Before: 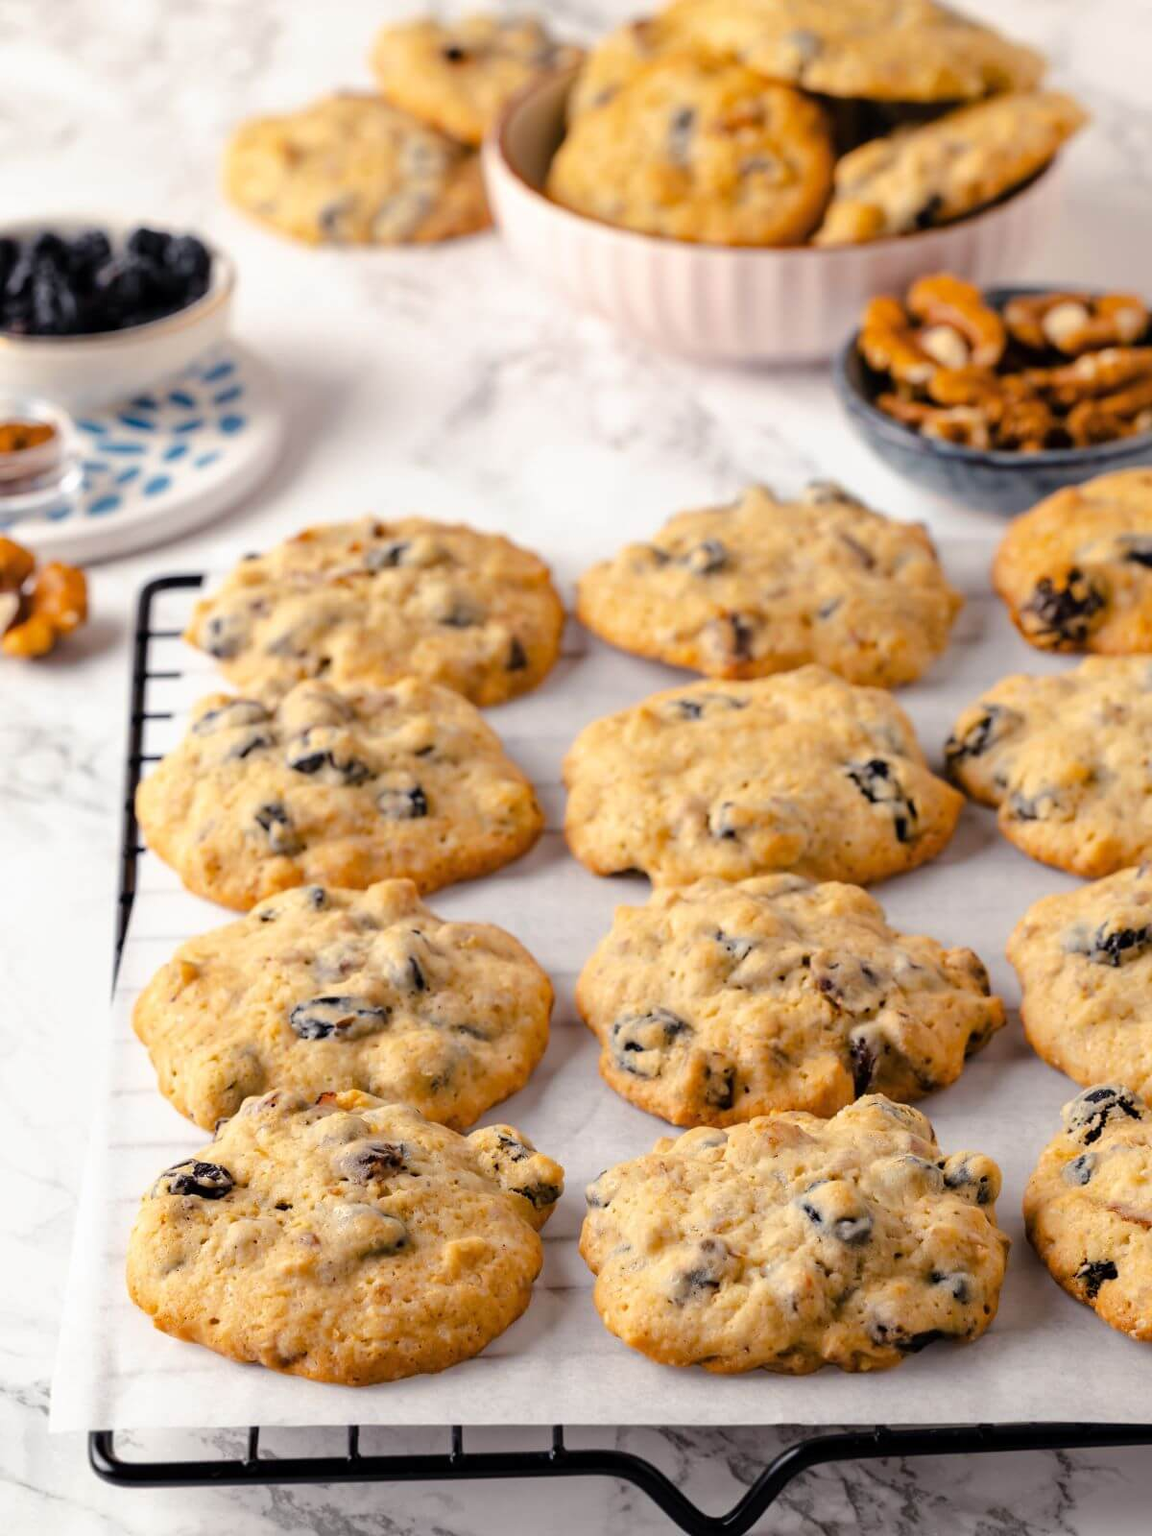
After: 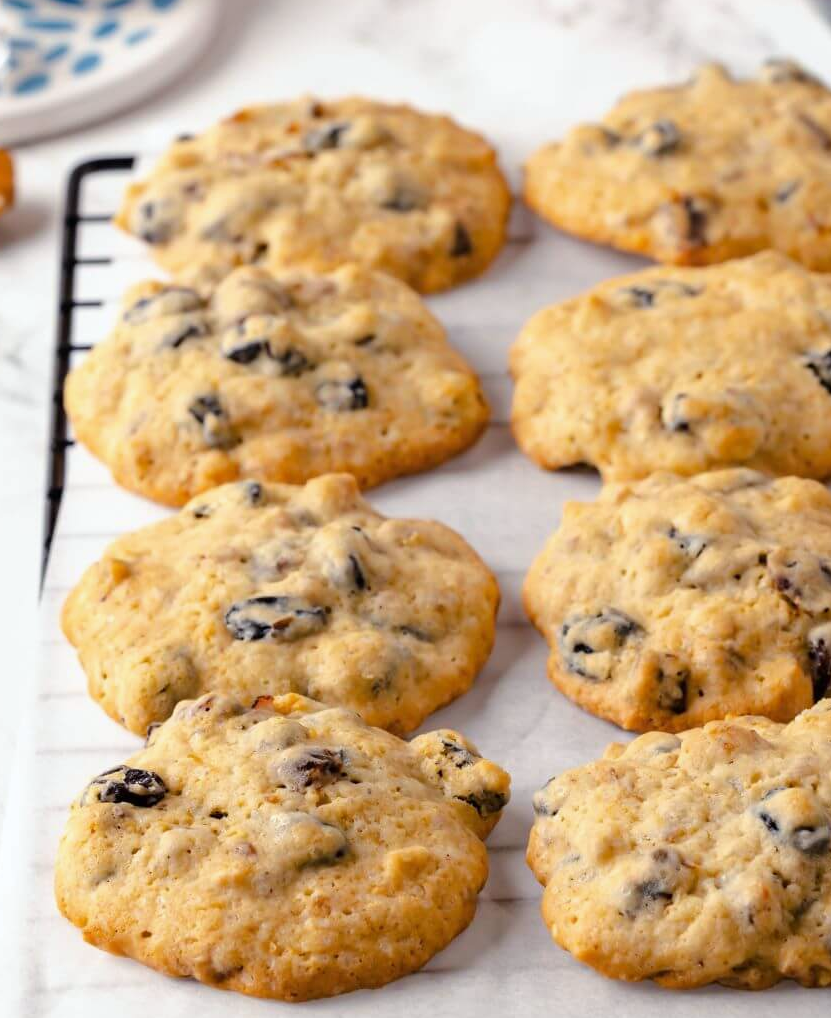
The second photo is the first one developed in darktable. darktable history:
white balance: red 0.986, blue 1.01
crop: left 6.488%, top 27.668%, right 24.183%, bottom 8.656%
